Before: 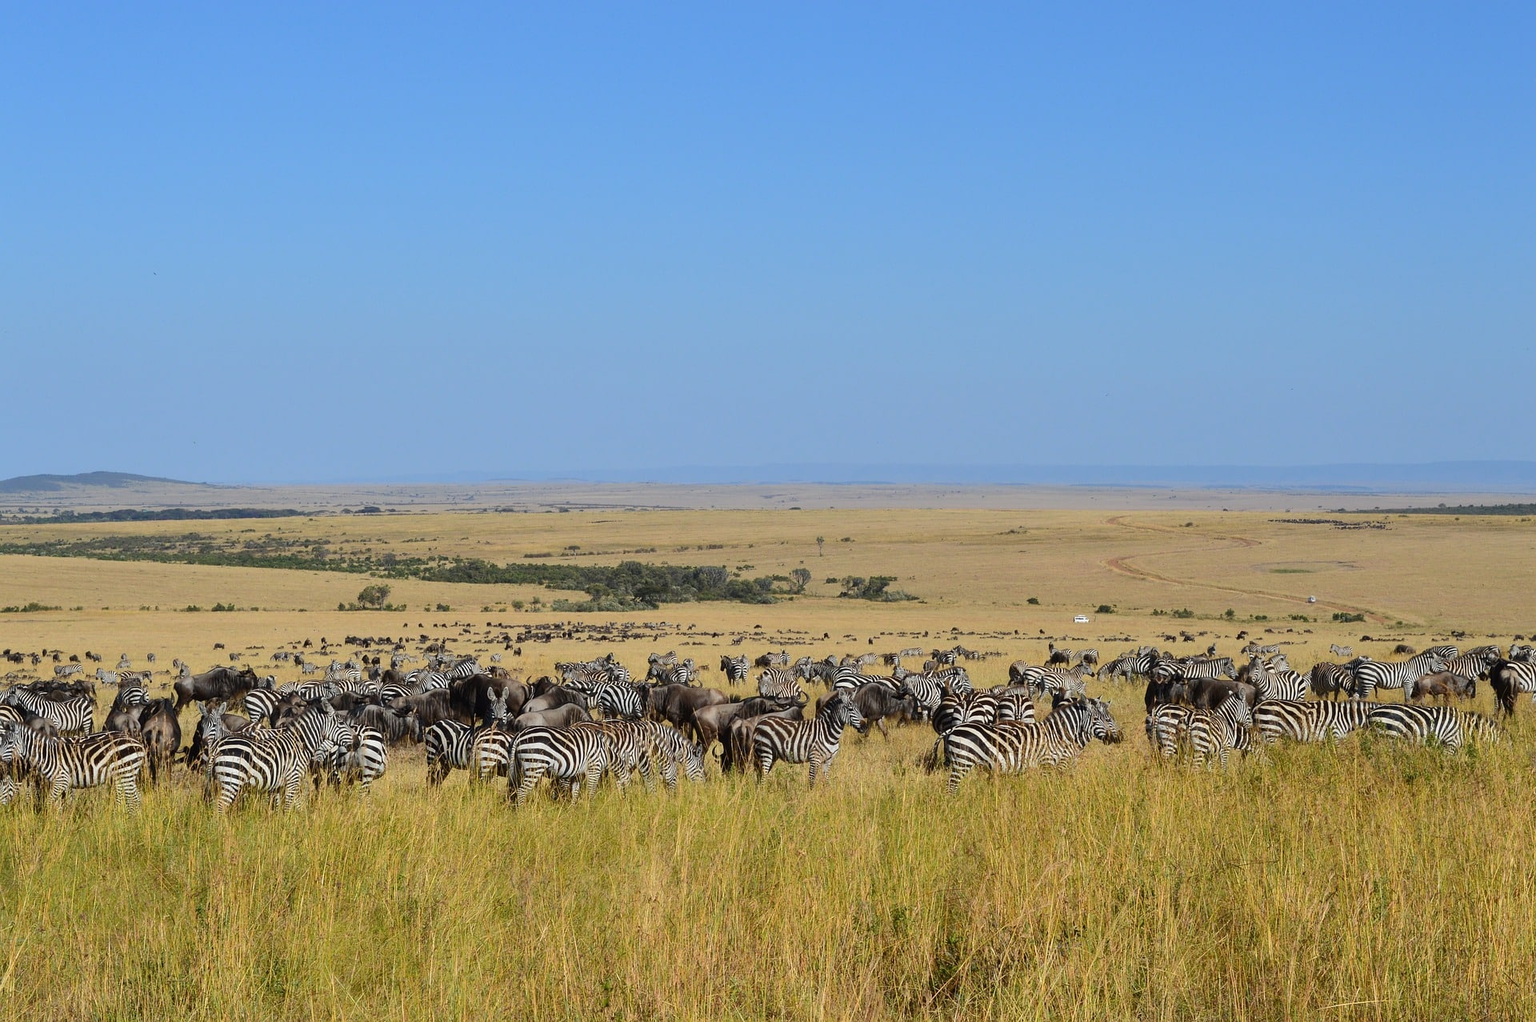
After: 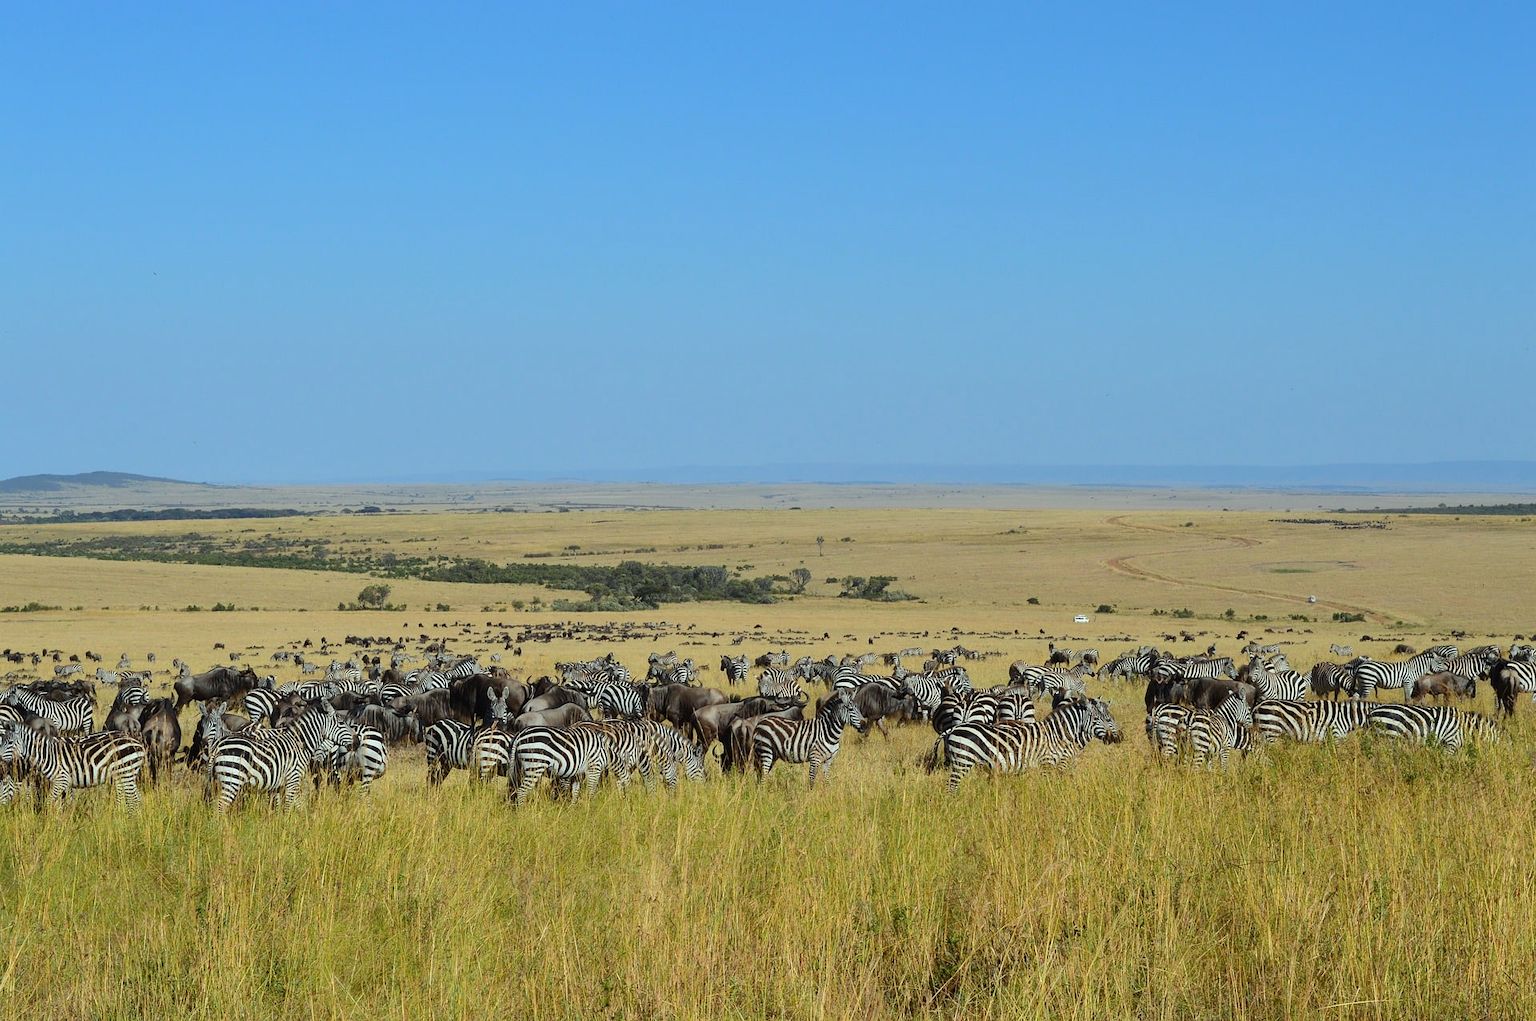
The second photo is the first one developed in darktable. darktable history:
color correction: highlights a* -6.69, highlights b* 0.49
tone equalizer: on, module defaults
